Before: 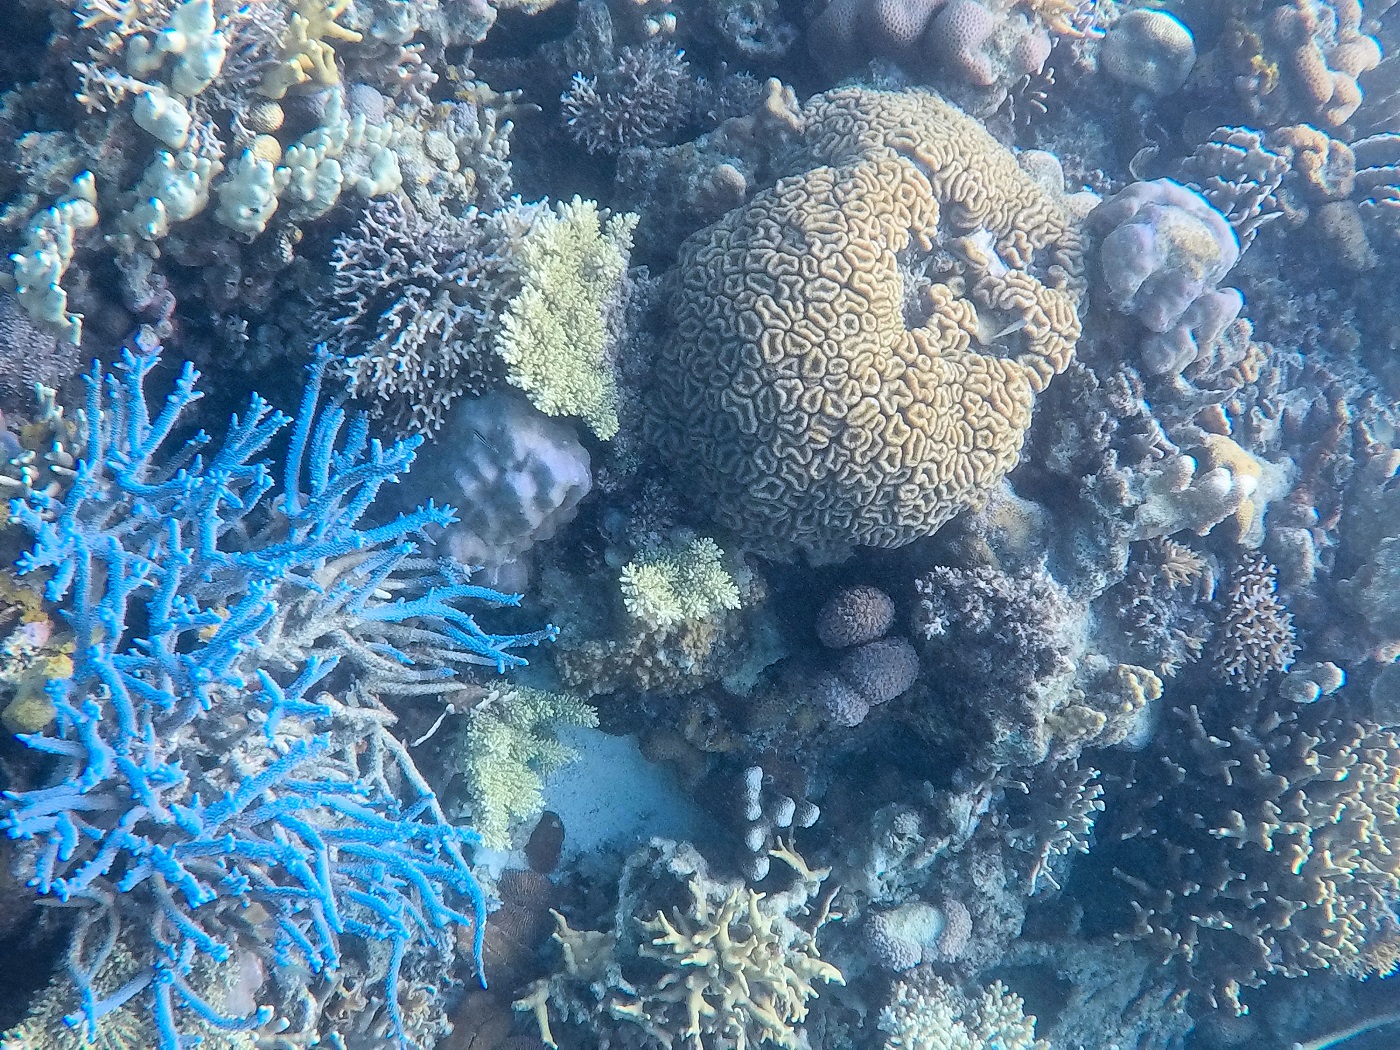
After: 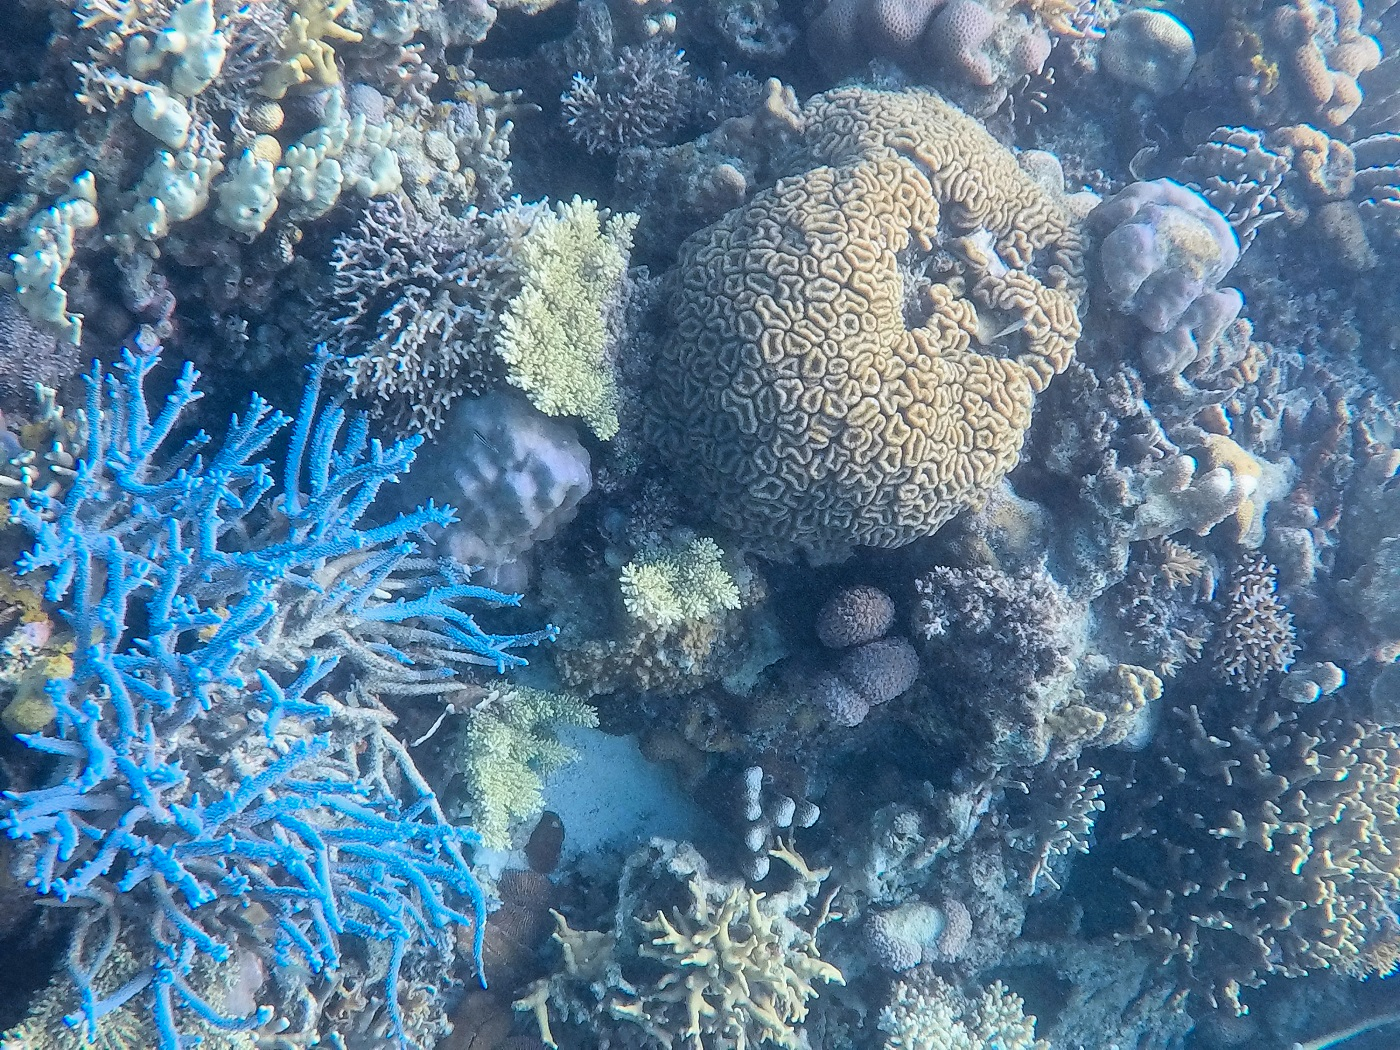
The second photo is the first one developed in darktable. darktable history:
shadows and highlights: shadows 43.75, white point adjustment -1.47, soften with gaussian
